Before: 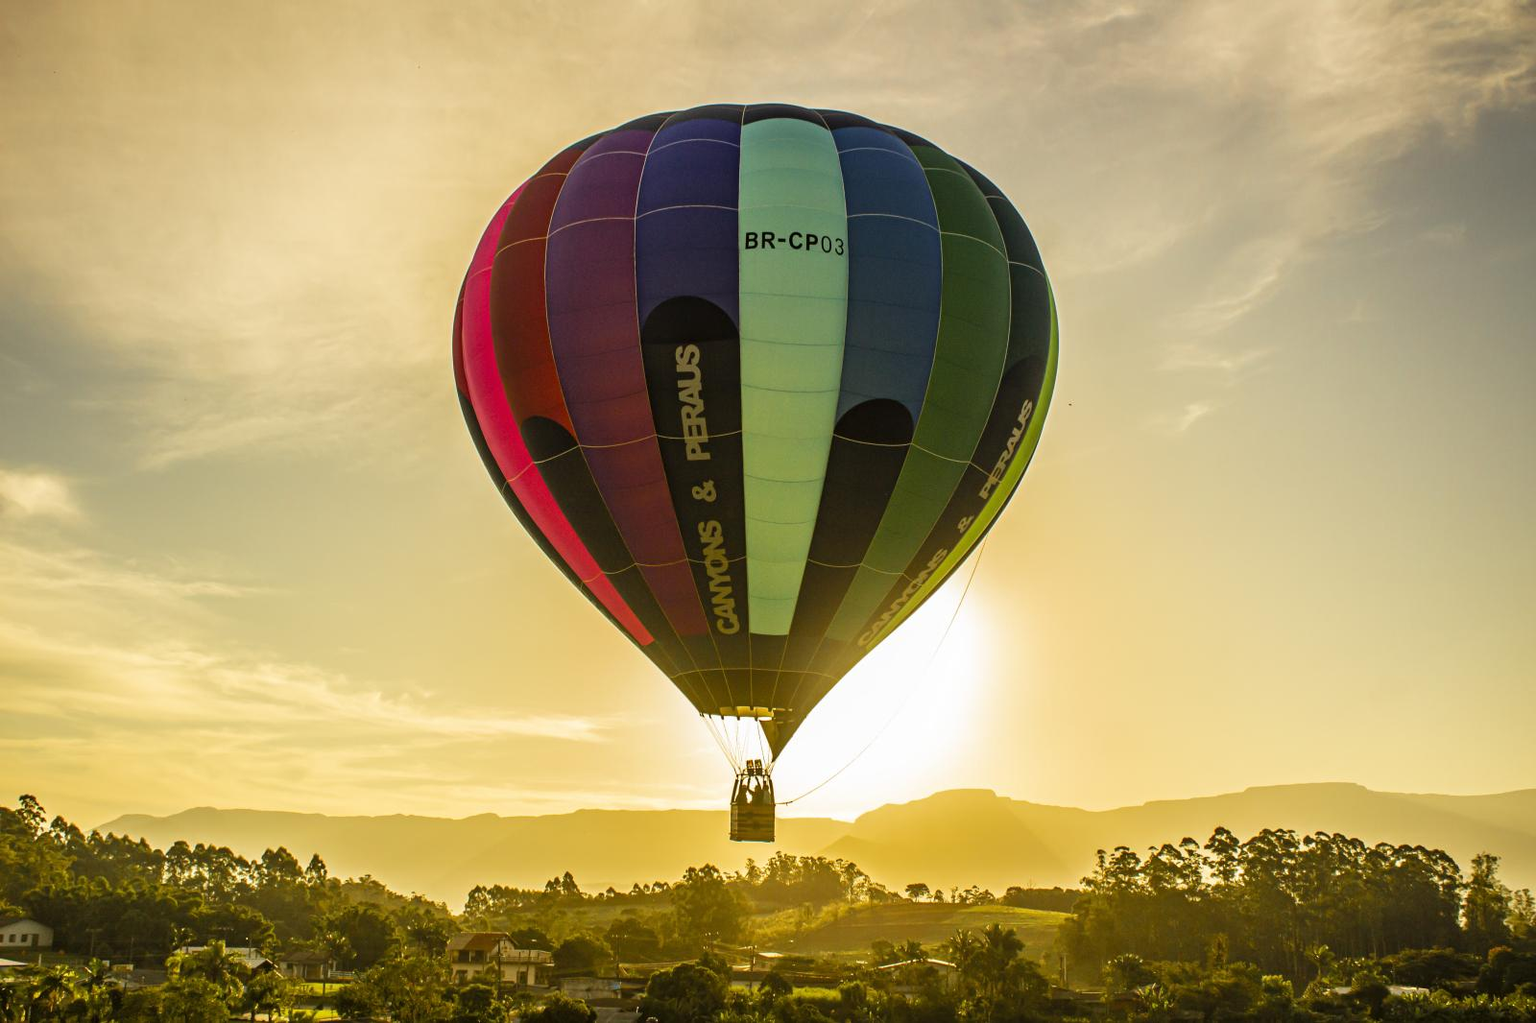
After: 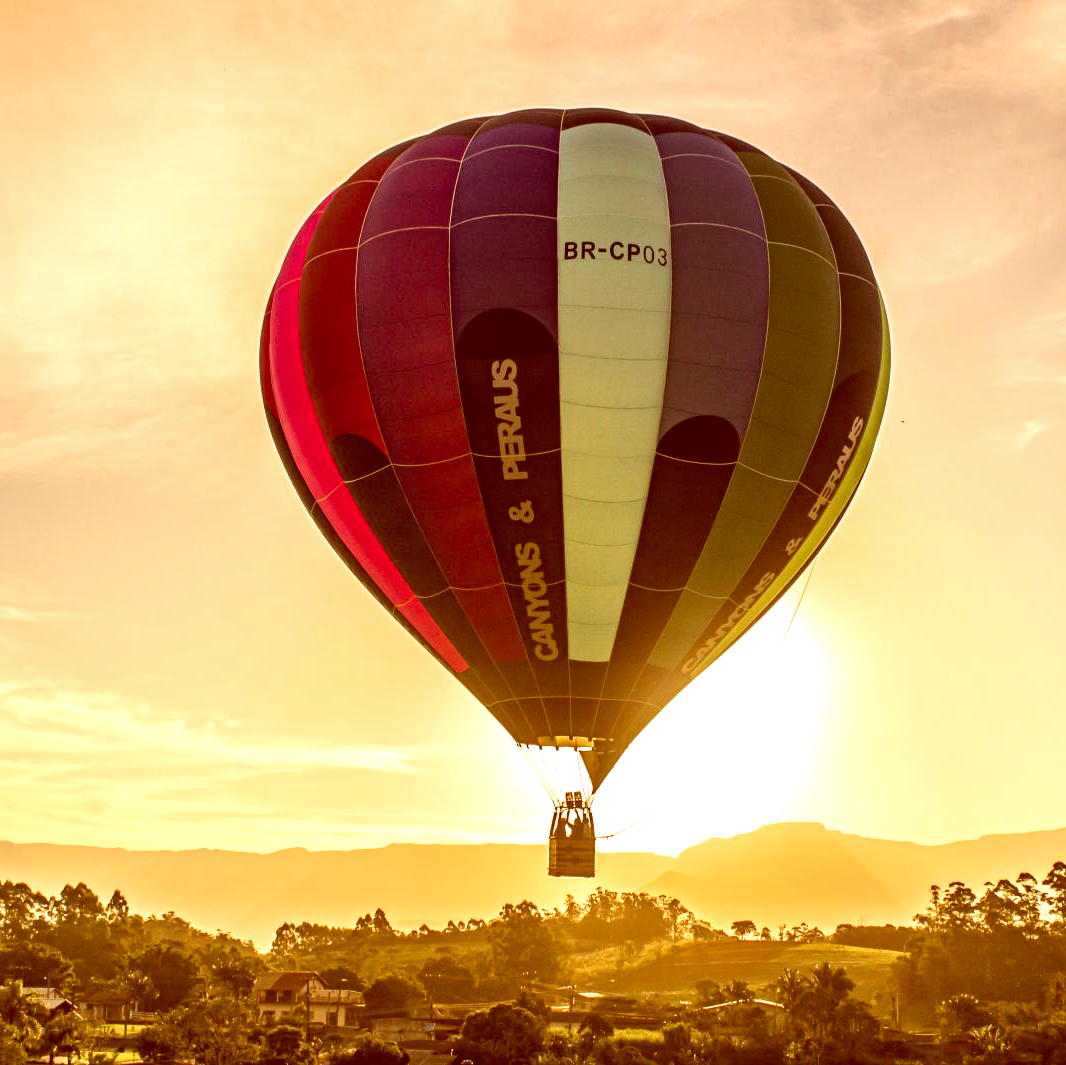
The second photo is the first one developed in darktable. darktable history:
color correction: highlights a* 9.11, highlights b* 8.6, shadows a* 39.89, shadows b* 39.45, saturation 0.824
exposure: black level correction 0.001, exposure 0.5 EV, compensate exposure bias true, compensate highlight preservation false
crop and rotate: left 13.35%, right 19.99%
